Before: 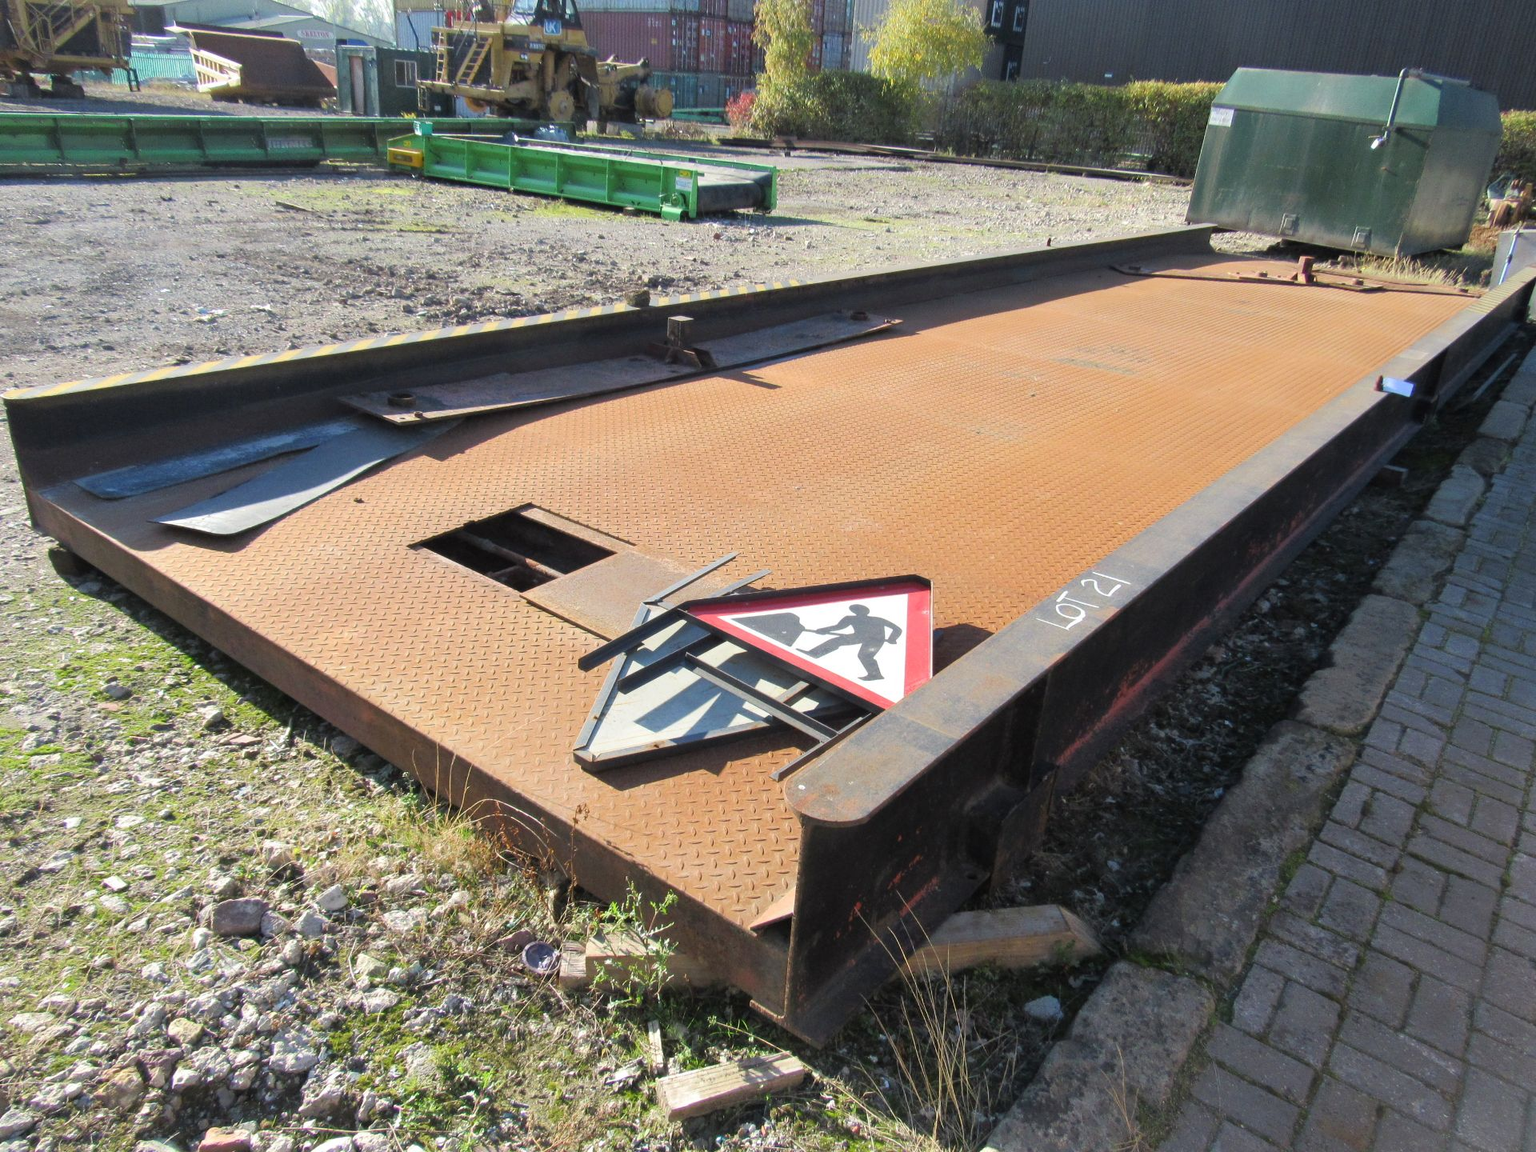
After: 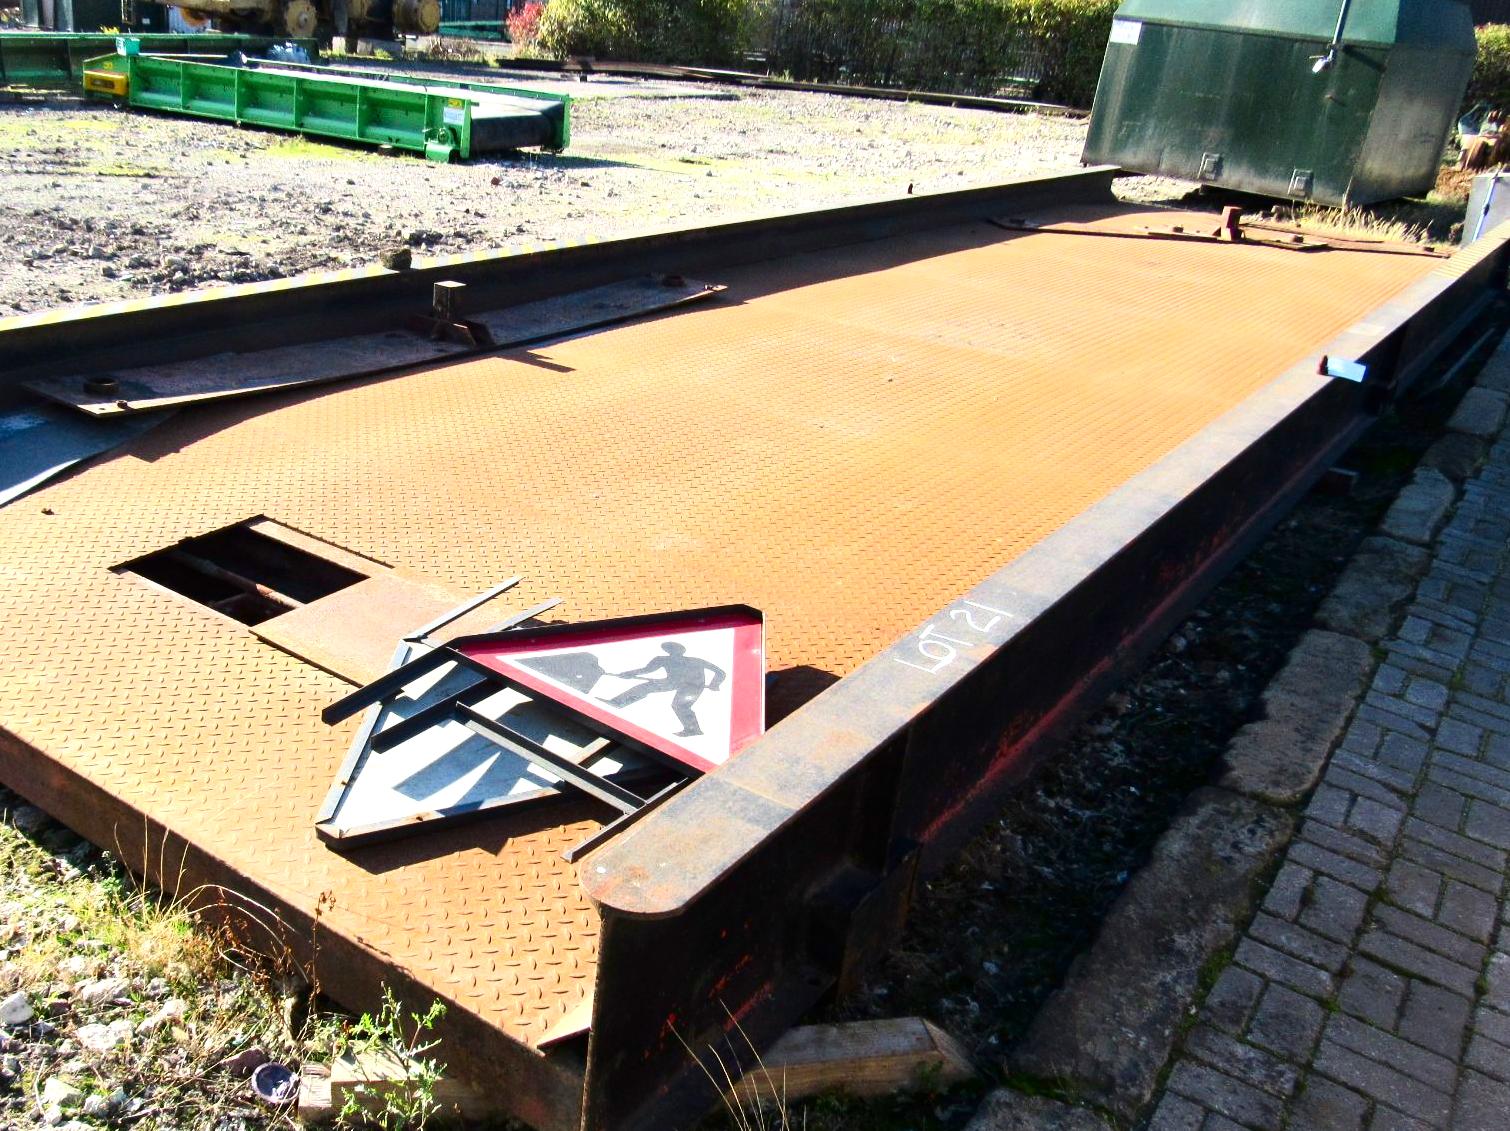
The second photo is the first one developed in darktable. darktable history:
exposure: black level correction 0, exposure 0.683 EV, compensate exposure bias true, compensate highlight preservation false
crop and rotate: left 20.907%, top 7.985%, right 0.415%, bottom 13.442%
contrast brightness saturation: contrast 0.235, brightness -0.23, saturation 0.141
